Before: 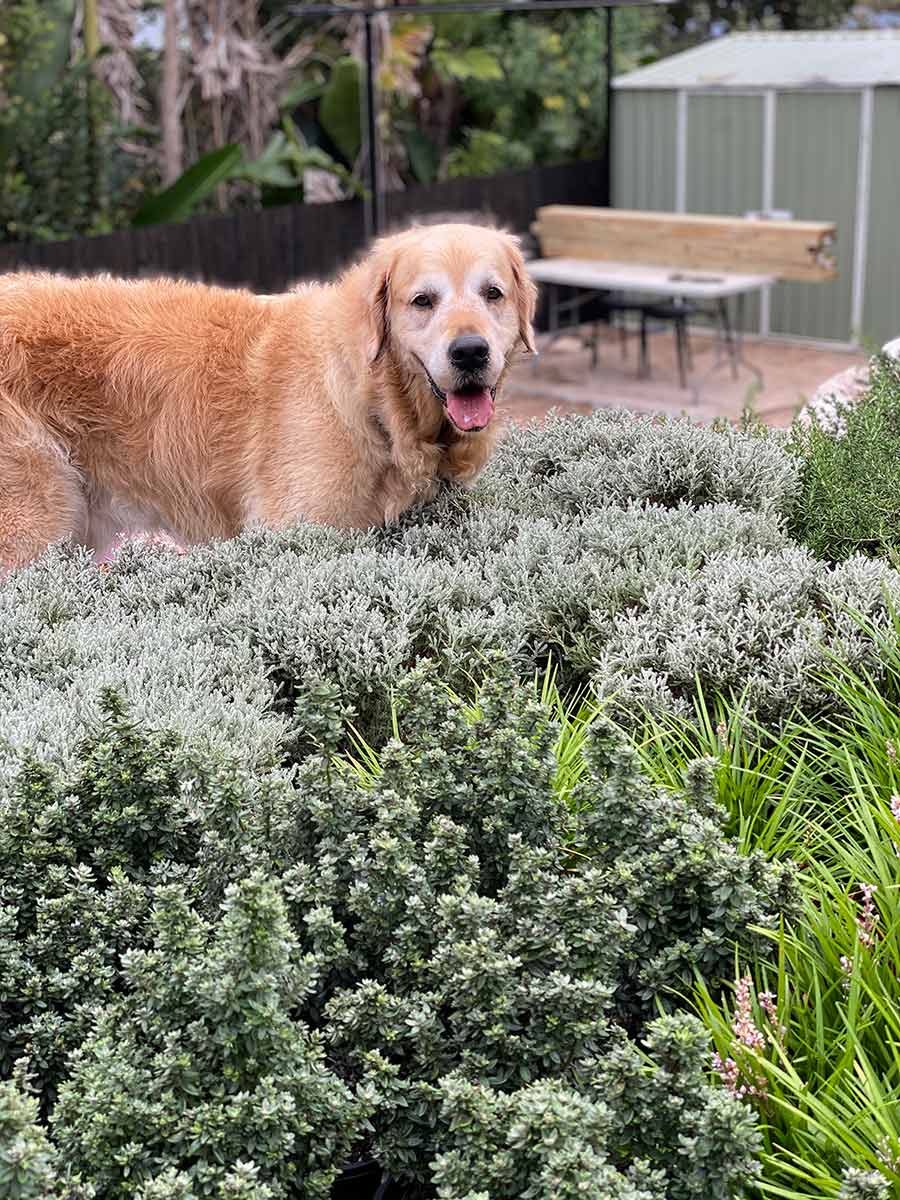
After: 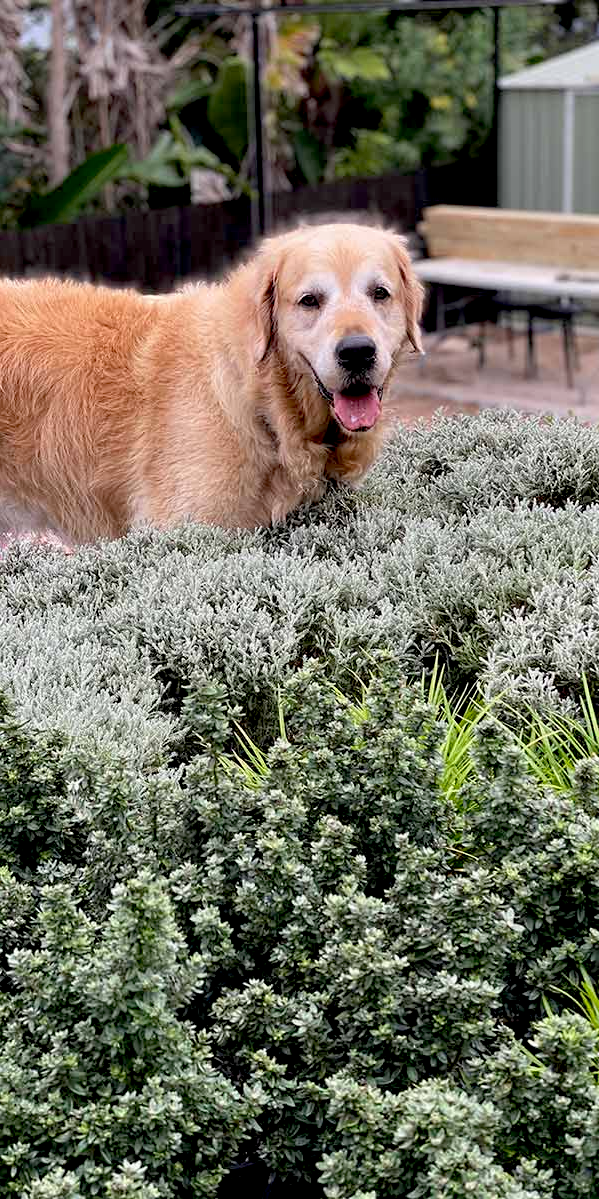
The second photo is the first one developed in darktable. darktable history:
crop and rotate: left 12.657%, right 20.782%
exposure: black level correction 0.016, exposure -0.007 EV, compensate highlight preservation false
vignetting: fall-off start 116.11%, fall-off radius 58.1%, brightness -0.406, saturation -0.302
